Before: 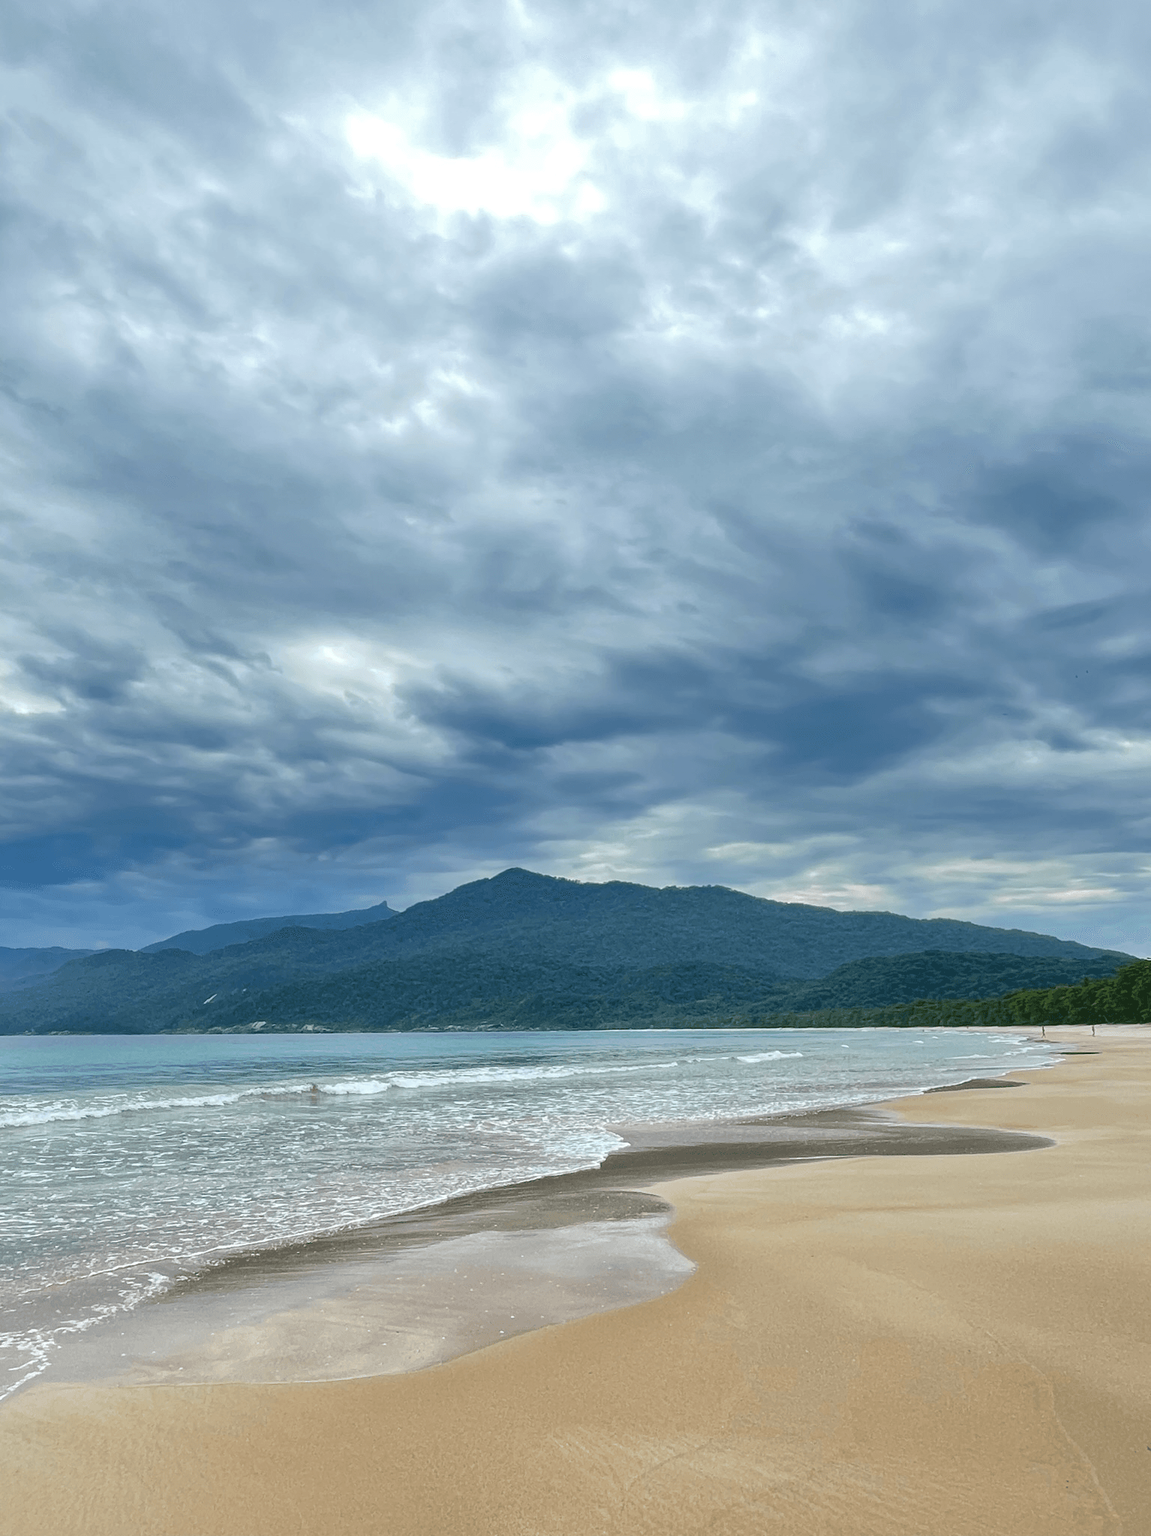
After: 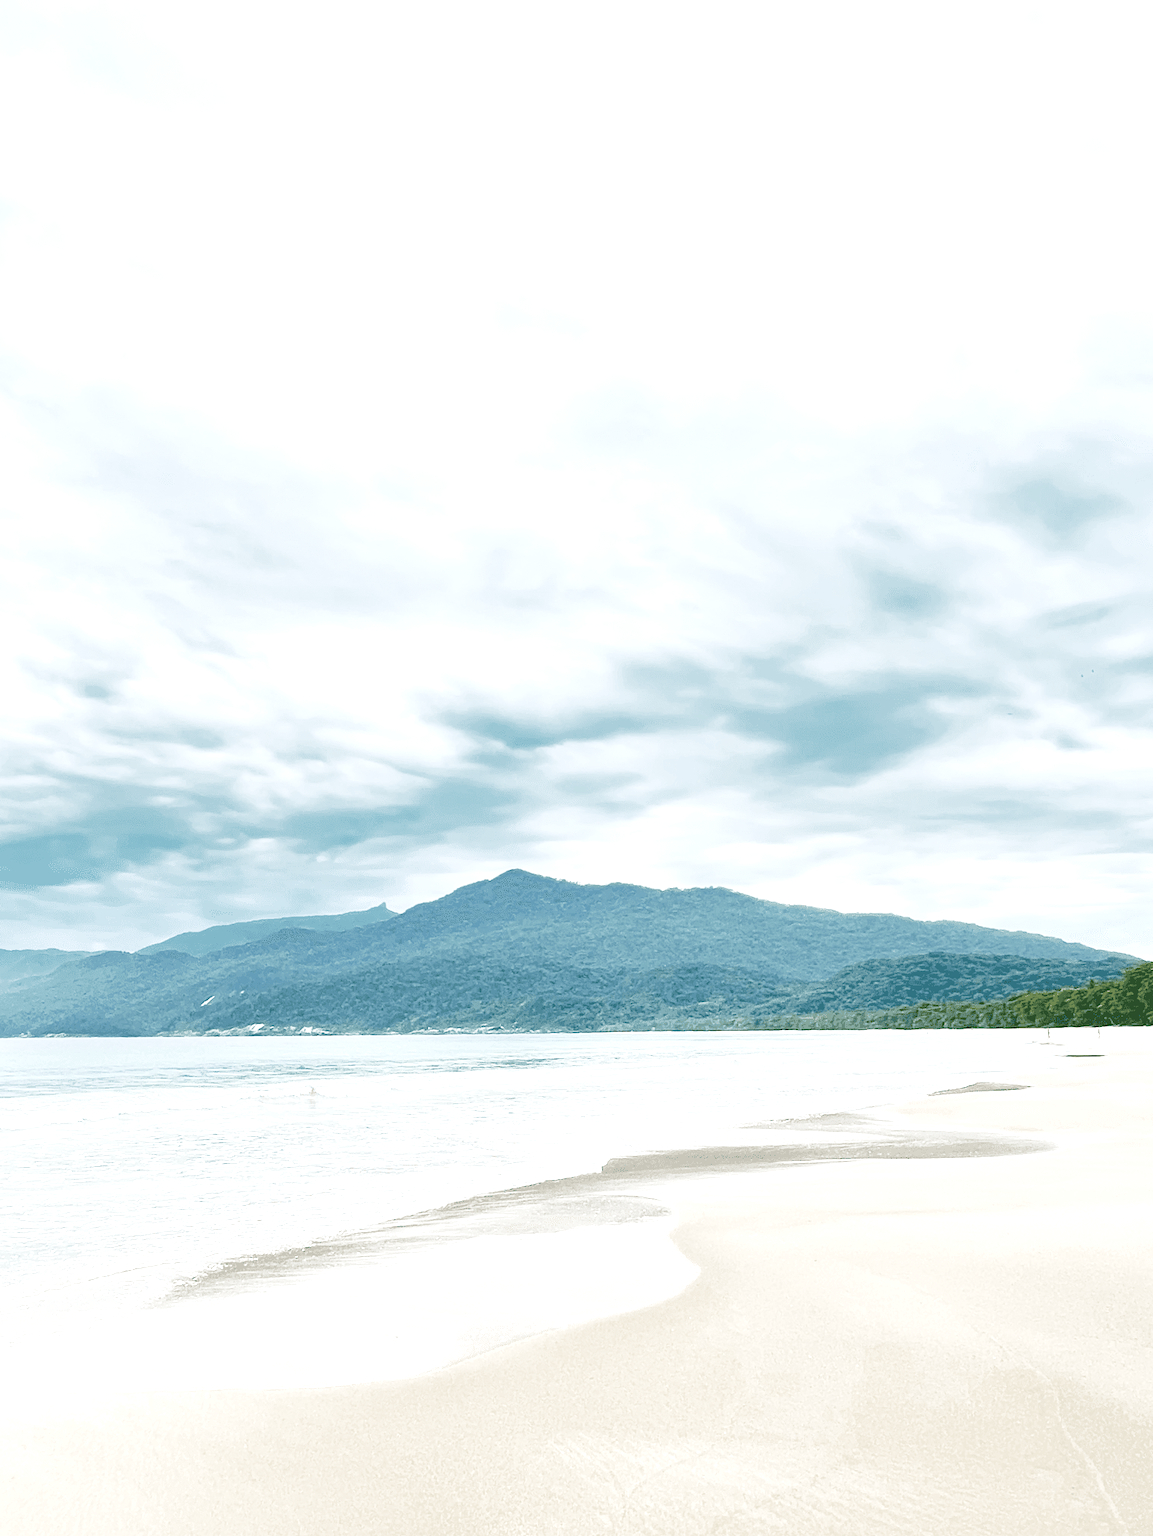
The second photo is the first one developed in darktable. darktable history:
color correction: saturation 0.99
exposure: black level correction 0.001, exposure 1.84 EV, compensate highlight preservation false
color zones: curves: ch0 [(0, 0.487) (0.241, 0.395) (0.434, 0.373) (0.658, 0.412) (0.838, 0.487)]; ch1 [(0, 0) (0.053, 0.053) (0.211, 0.202) (0.579, 0.259) (0.781, 0.241)]
crop: left 0.434%, top 0.485%, right 0.244%, bottom 0.386%
color balance rgb: perceptual saturation grading › global saturation 25%, global vibrance 20%
base curve: curves: ch0 [(0, 0) (0.028, 0.03) (0.121, 0.232) (0.46, 0.748) (0.859, 0.968) (1, 1)], preserve colors none
